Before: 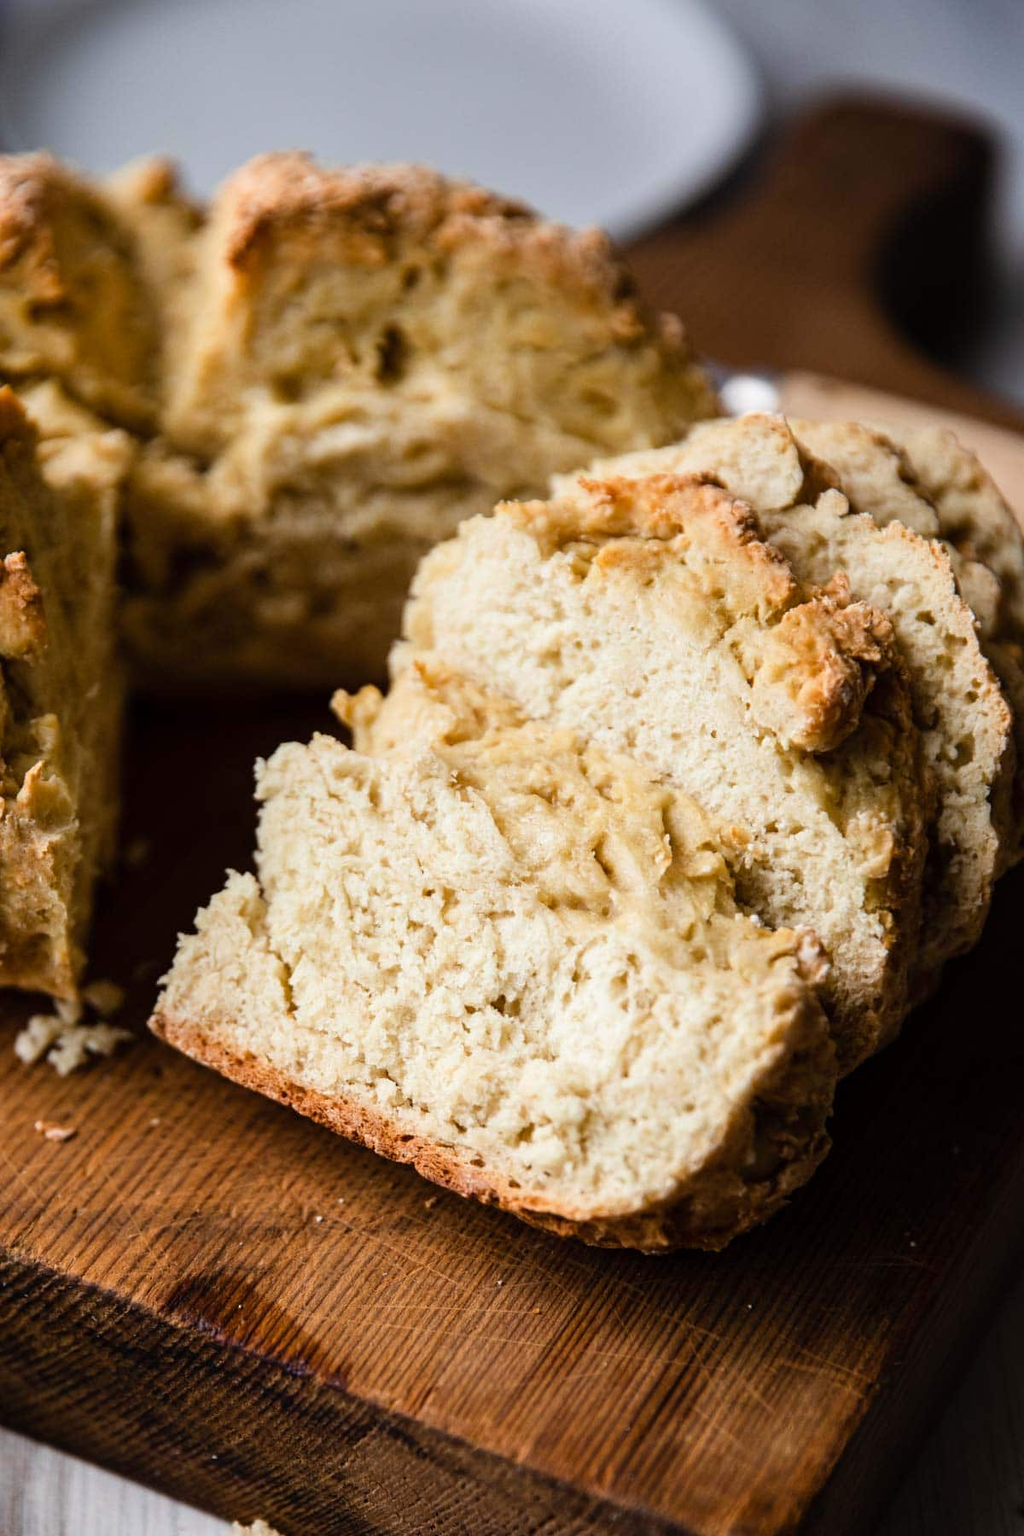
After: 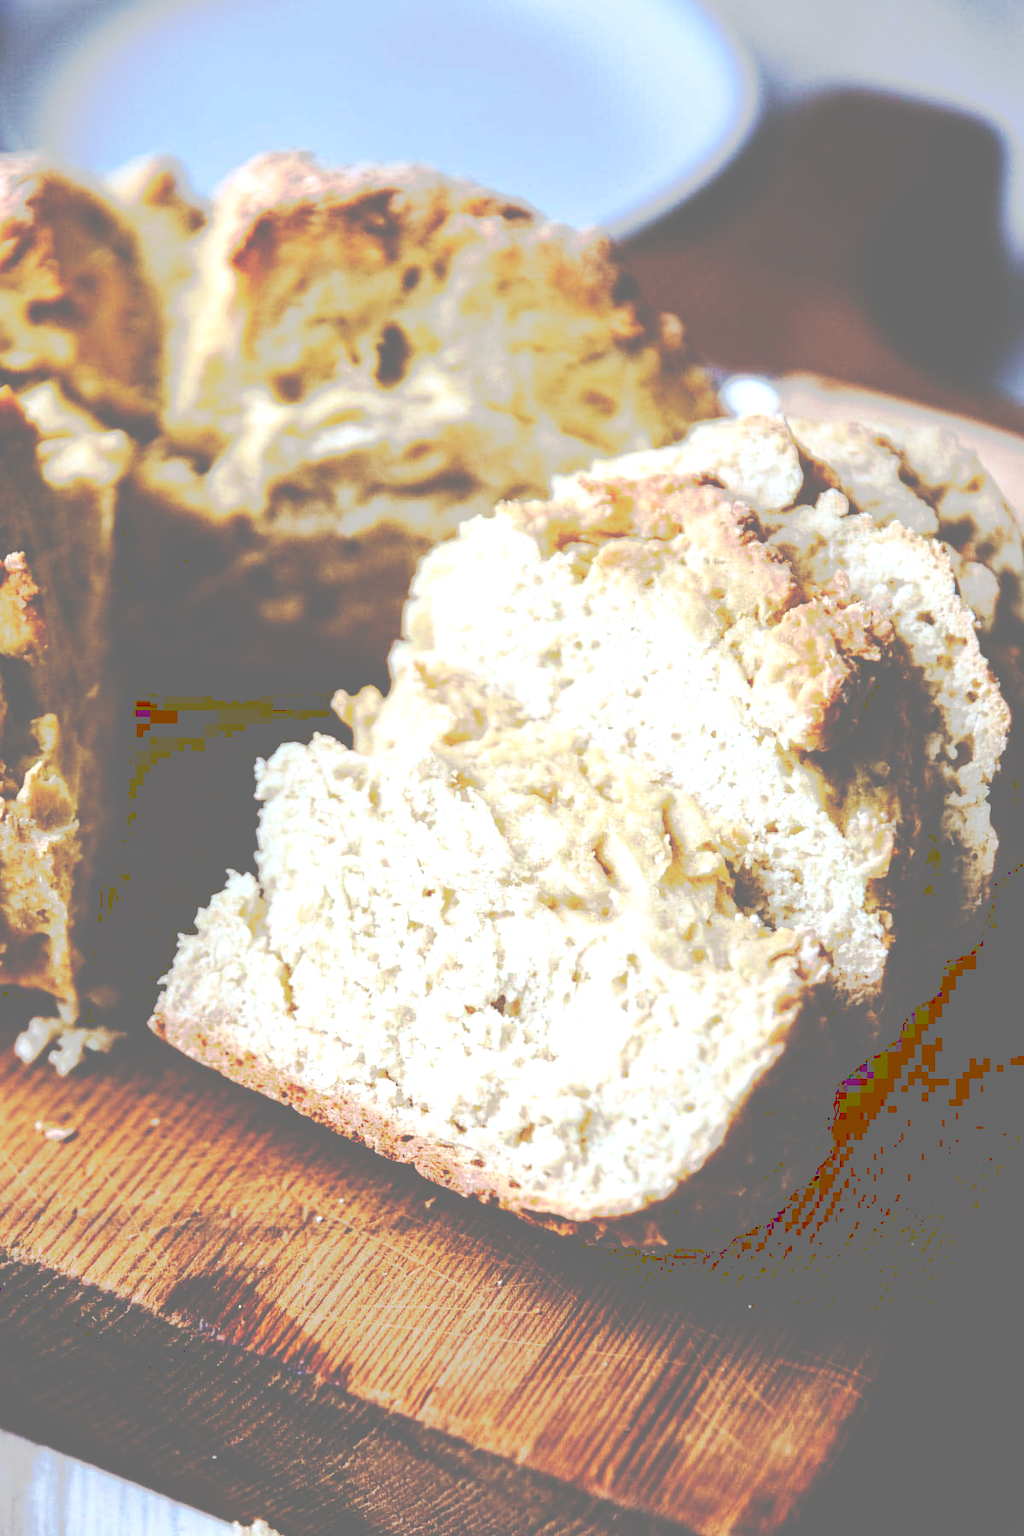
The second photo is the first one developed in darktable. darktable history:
exposure: exposure 0.601 EV, compensate highlight preservation false
tone curve: curves: ch0 [(0, 0) (0.003, 0.437) (0.011, 0.438) (0.025, 0.441) (0.044, 0.441) (0.069, 0.441) (0.1, 0.444) (0.136, 0.447) (0.177, 0.452) (0.224, 0.457) (0.277, 0.466) (0.335, 0.485) (0.399, 0.514) (0.468, 0.558) (0.543, 0.616) (0.623, 0.686) (0.709, 0.76) (0.801, 0.803) (0.898, 0.825) (1, 1)], preserve colors none
color calibration: illuminant as shot in camera, x 0.379, y 0.381, temperature 4090.88 K
base curve: curves: ch0 [(0, 0) (0.036, 0.025) (0.121, 0.166) (0.206, 0.329) (0.605, 0.79) (1, 1)], preserve colors none
